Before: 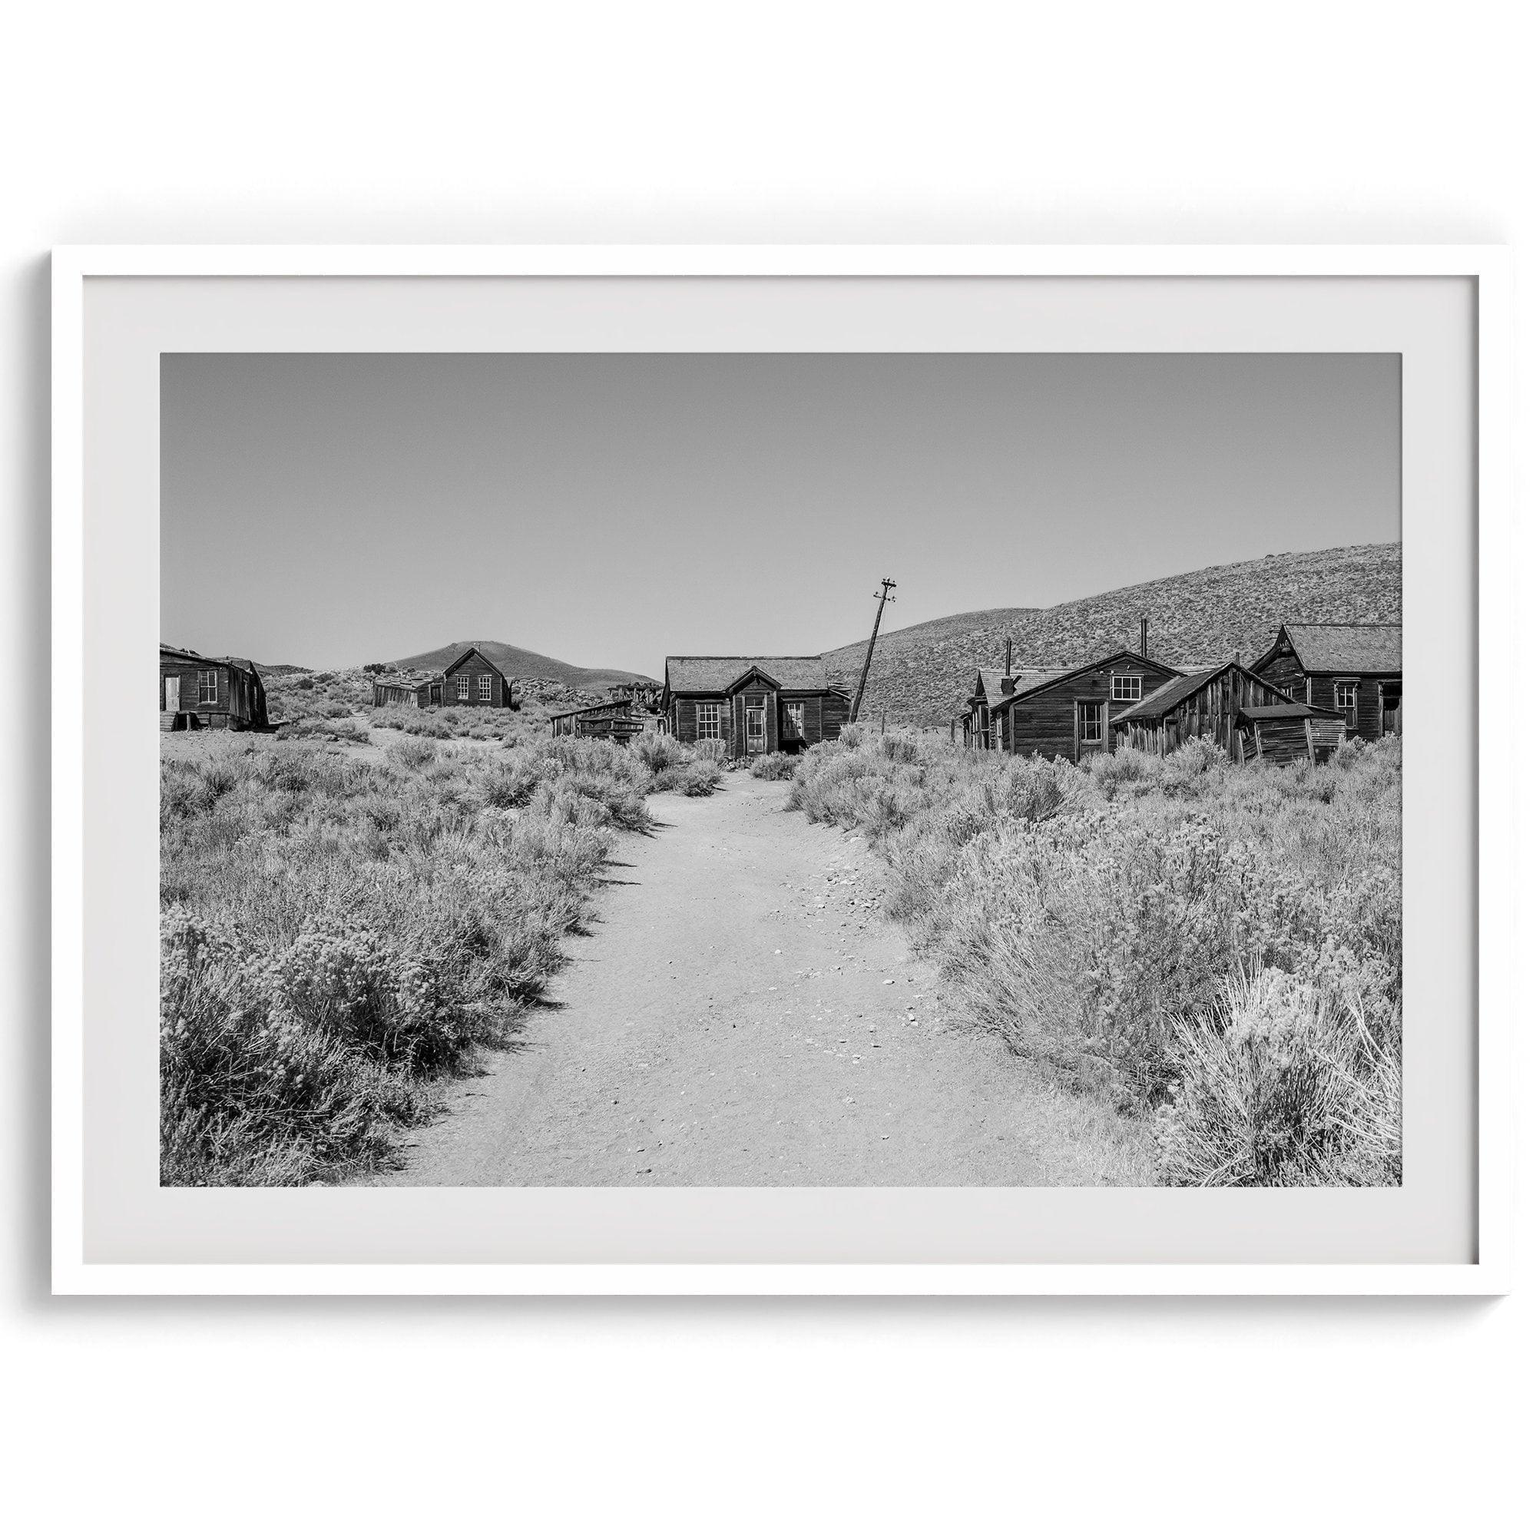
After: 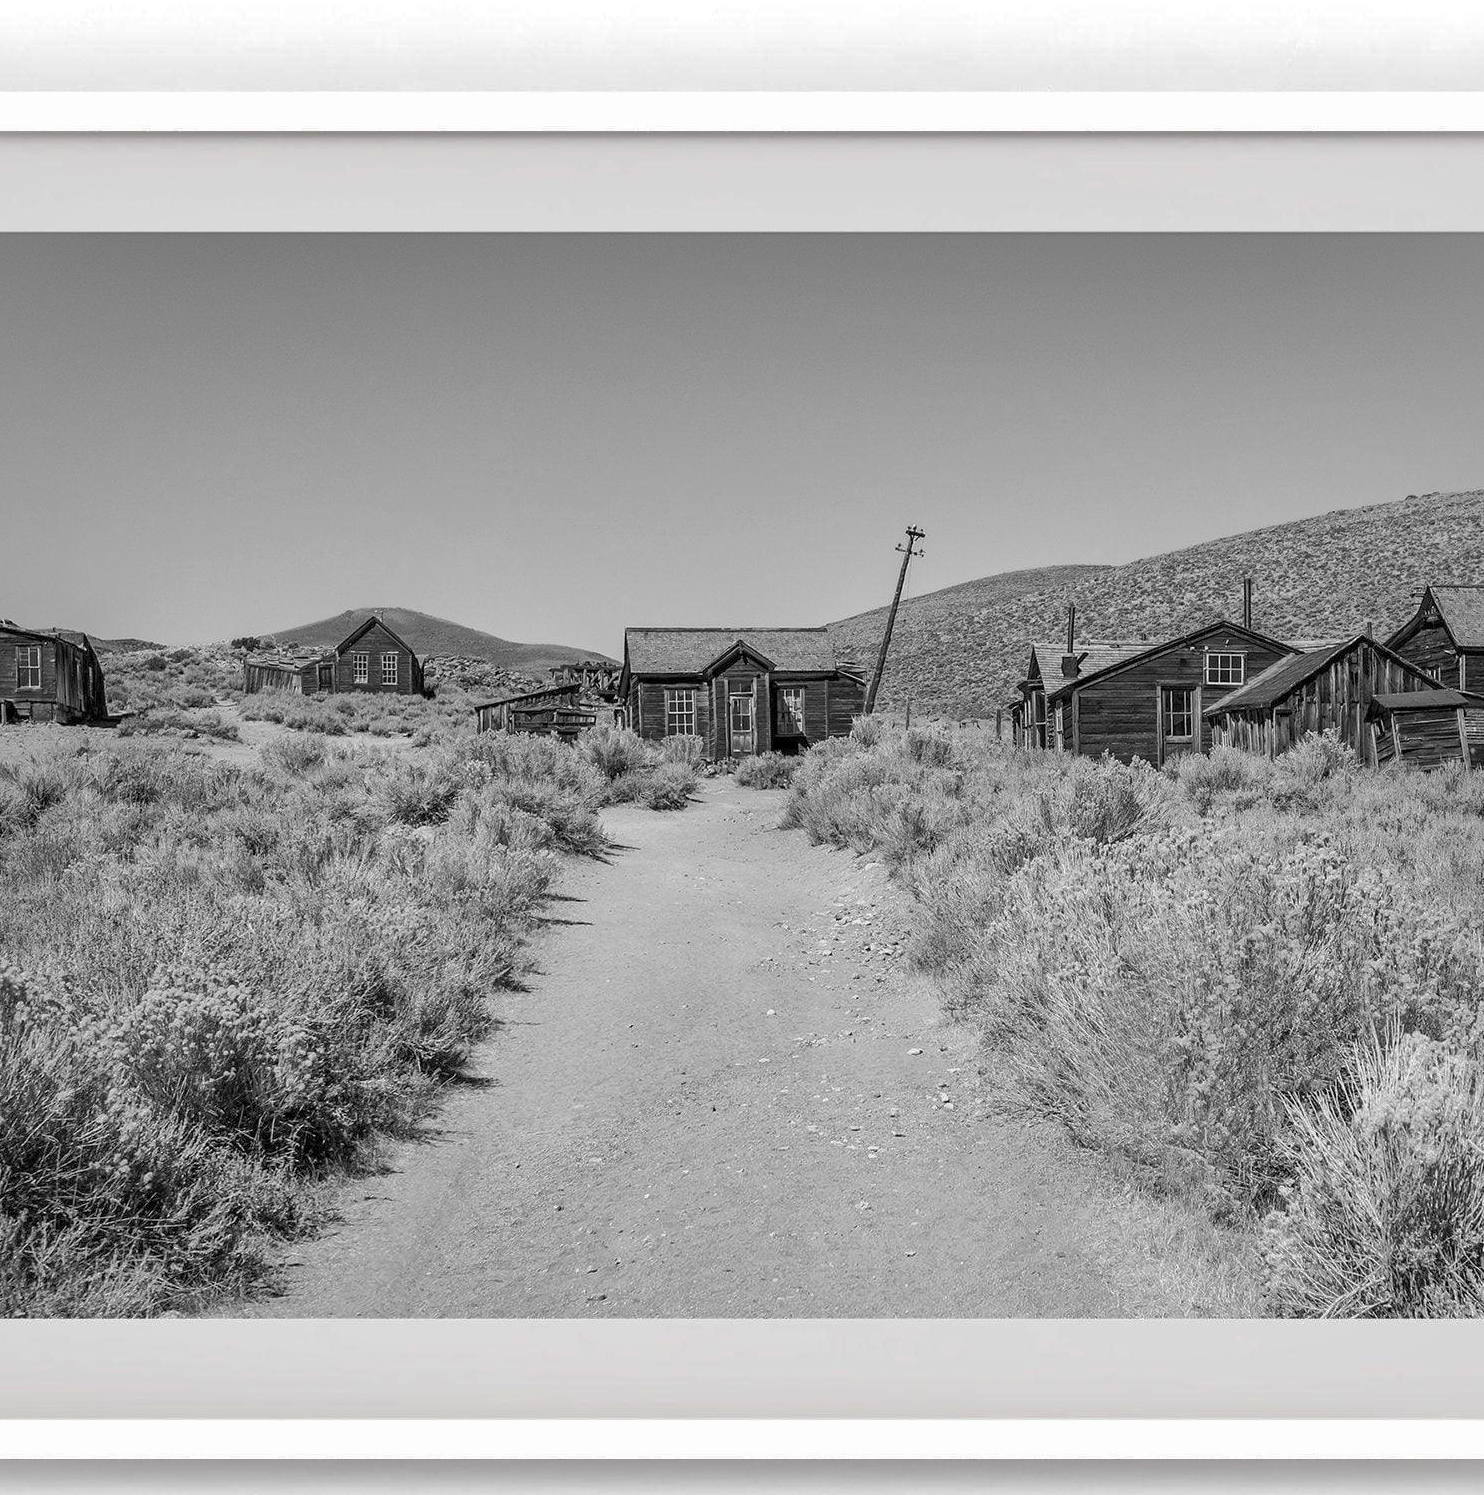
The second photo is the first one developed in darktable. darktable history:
crop and rotate: left 12.129%, top 11.369%, right 13.641%, bottom 13.875%
shadows and highlights: on, module defaults
